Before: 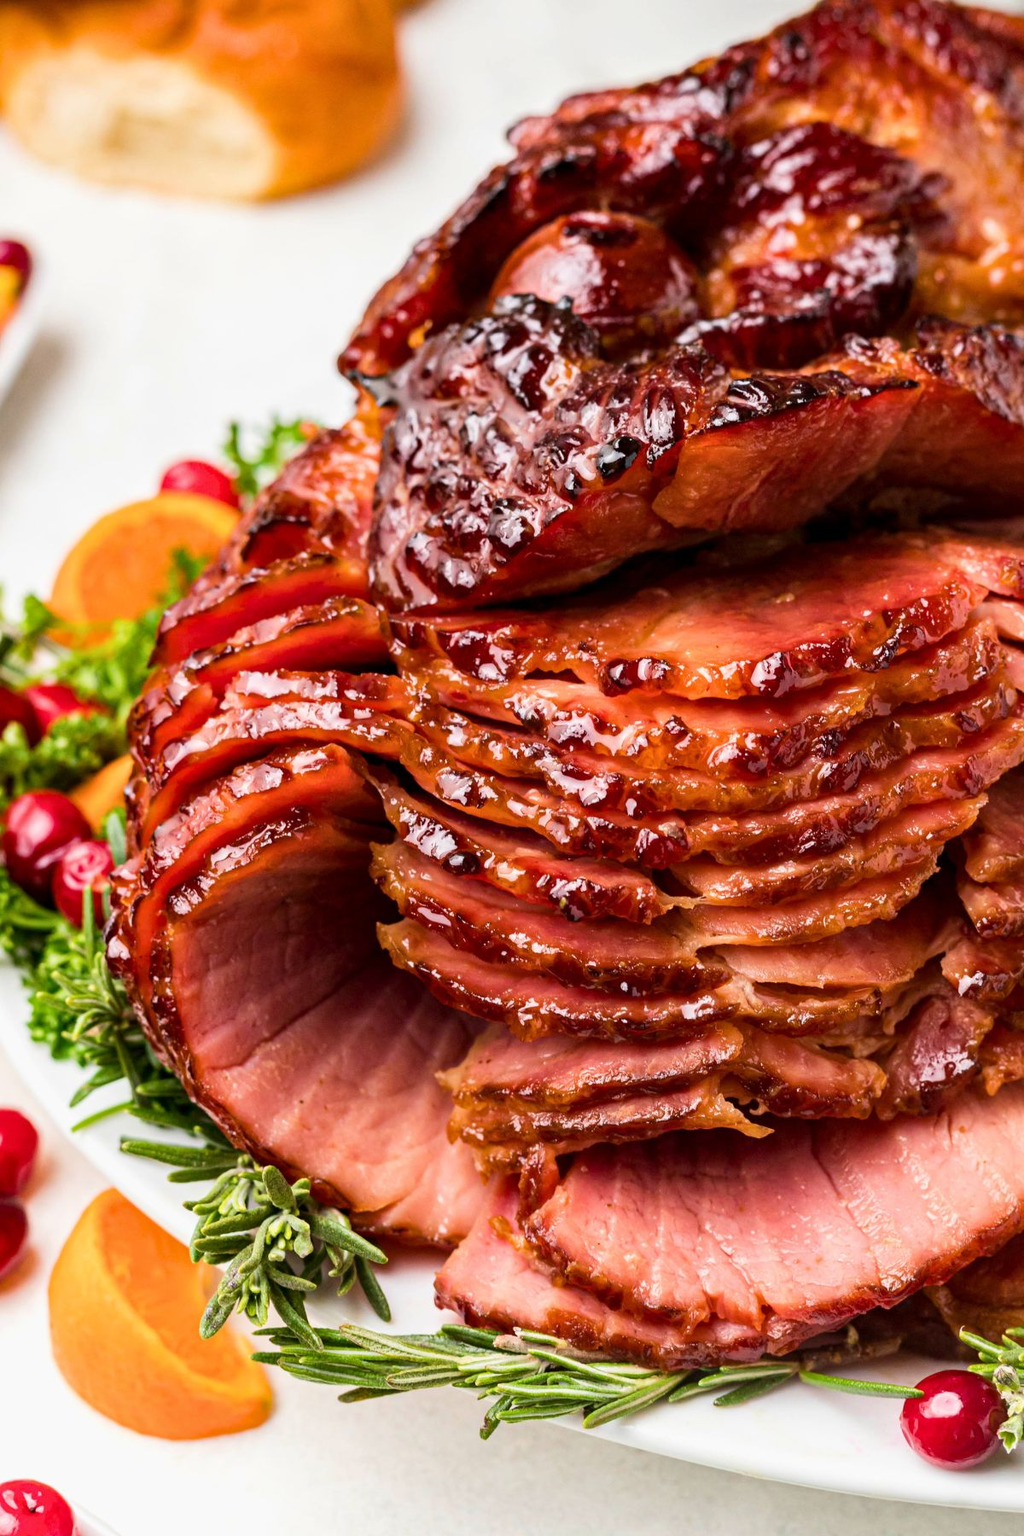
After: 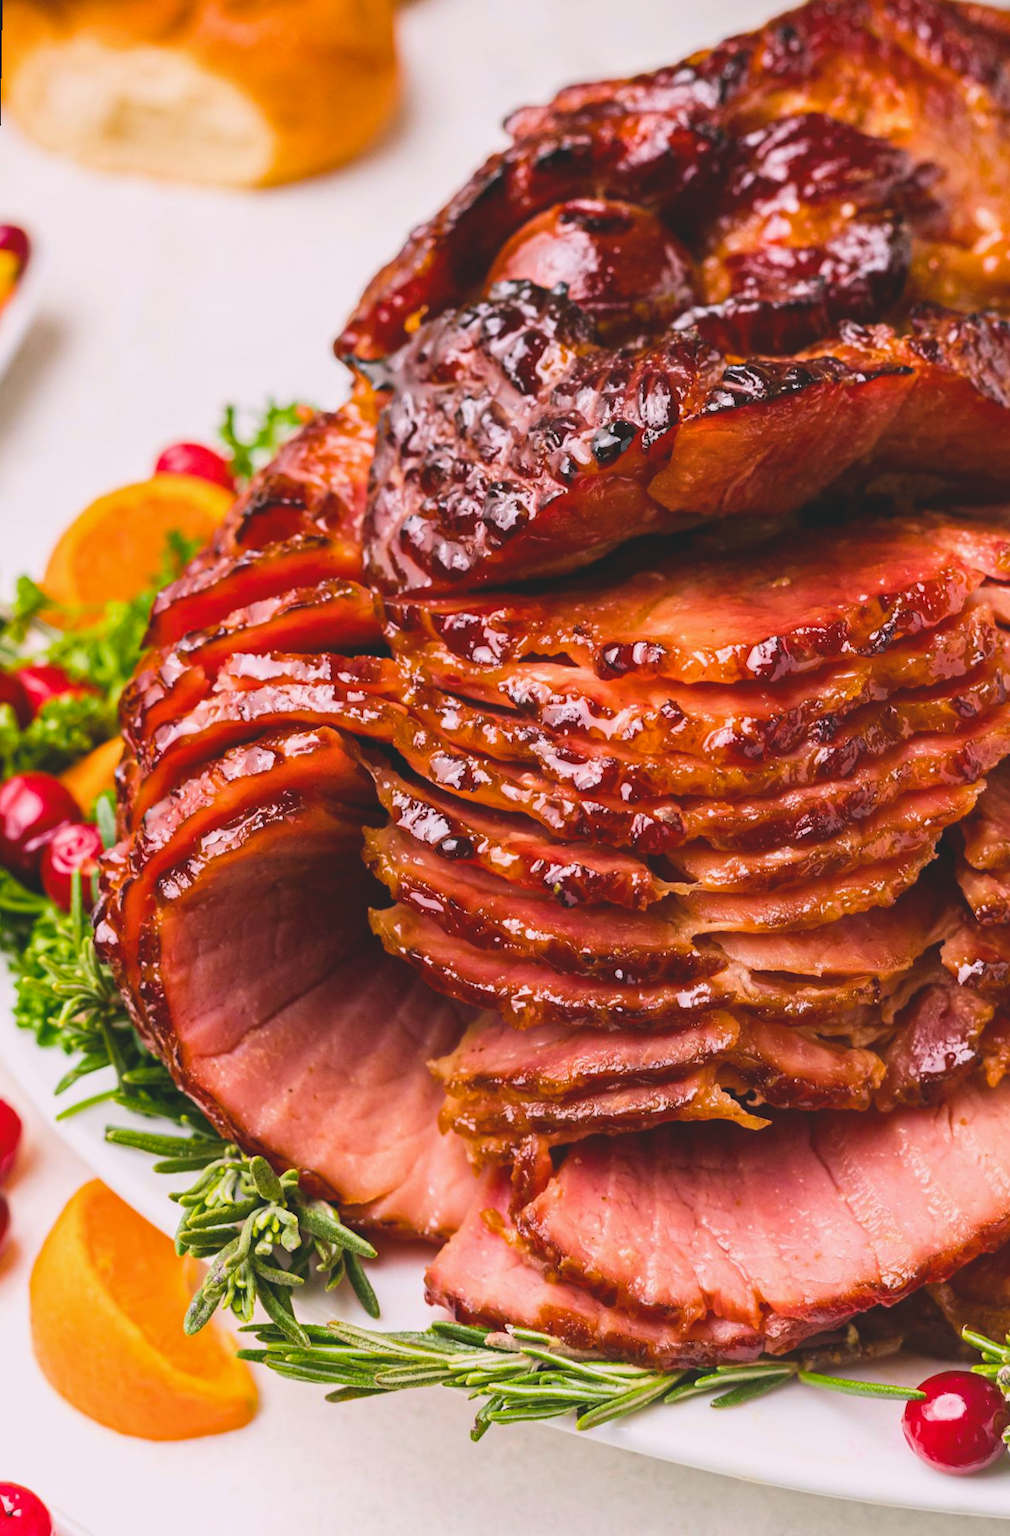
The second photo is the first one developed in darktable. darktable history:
color balance rgb: shadows lift › chroma 2%, shadows lift › hue 217.2°, power › chroma 0.25%, power › hue 60°, highlights gain › chroma 1.5%, highlights gain › hue 309.6°, global offset › luminance -0.25%, perceptual saturation grading › global saturation 15%, global vibrance 15%
rotate and perspective: rotation 0.226°, lens shift (vertical) -0.042, crop left 0.023, crop right 0.982, crop top 0.006, crop bottom 0.994
color balance: lift [1.01, 1, 1, 1], gamma [1.097, 1, 1, 1], gain [0.85, 1, 1, 1]
